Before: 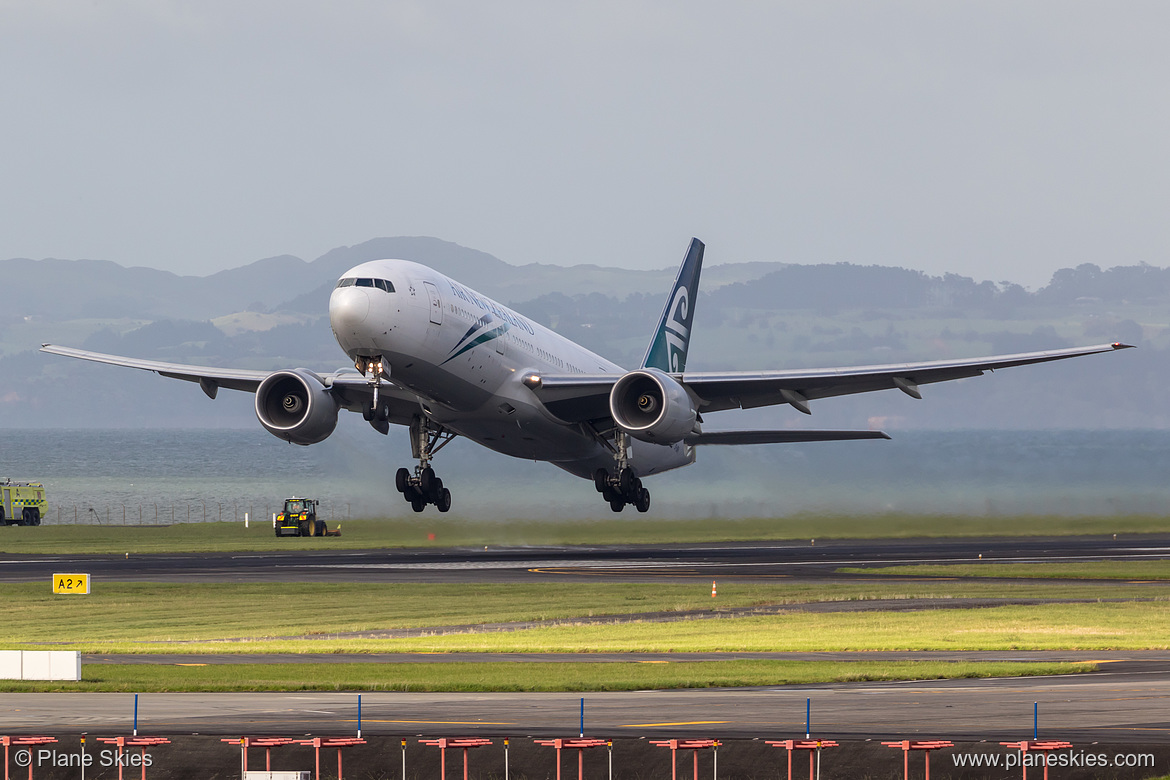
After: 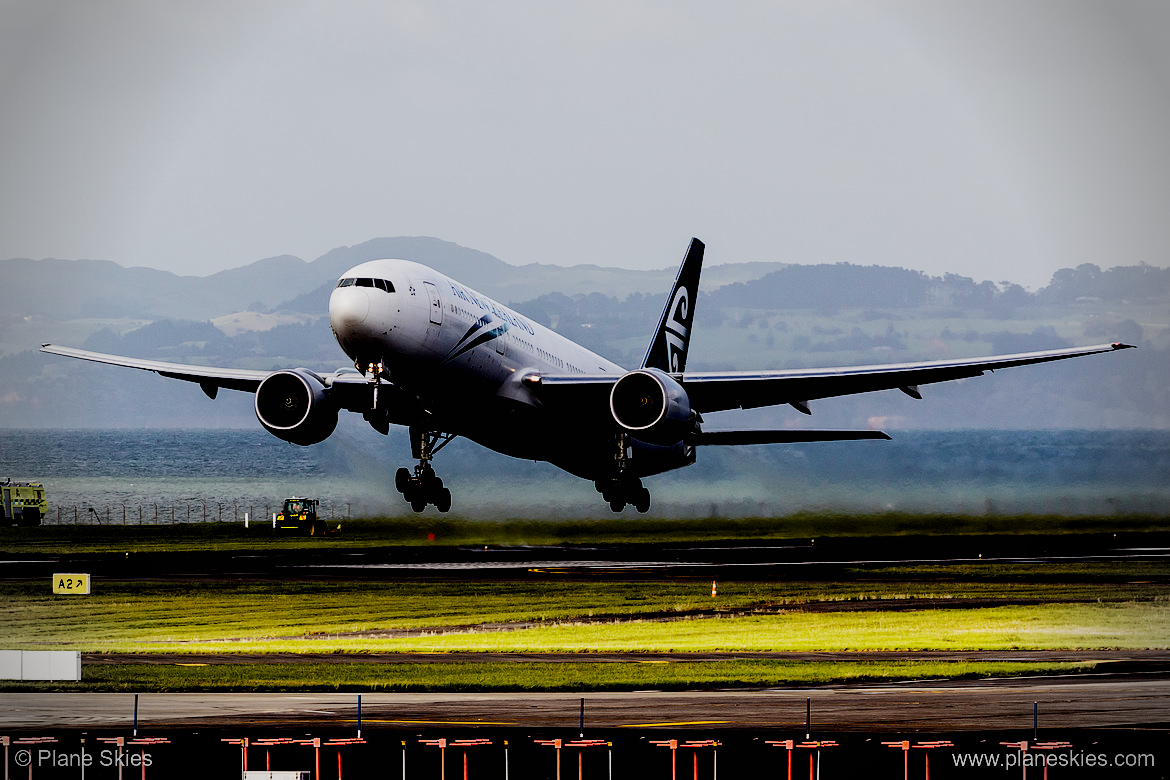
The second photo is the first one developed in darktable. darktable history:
tone equalizer: -8 EV -0.417 EV, -7 EV -0.389 EV, -6 EV -0.333 EV, -5 EV -0.222 EV, -3 EV 0.222 EV, -2 EV 0.333 EV, -1 EV 0.389 EV, +0 EV 0.417 EV, edges refinement/feathering 500, mask exposure compensation -1.57 EV, preserve details no
sigmoid: contrast 1.7, skew -0.2, preserve hue 0%, red attenuation 0.1, red rotation 0.035, green attenuation 0.1, green rotation -0.017, blue attenuation 0.15, blue rotation -0.052, base primaries Rec2020
exposure: black level correction 0.1, exposure -0.092 EV, compensate highlight preservation false
vignetting: fall-off radius 31.48%, brightness -0.472
